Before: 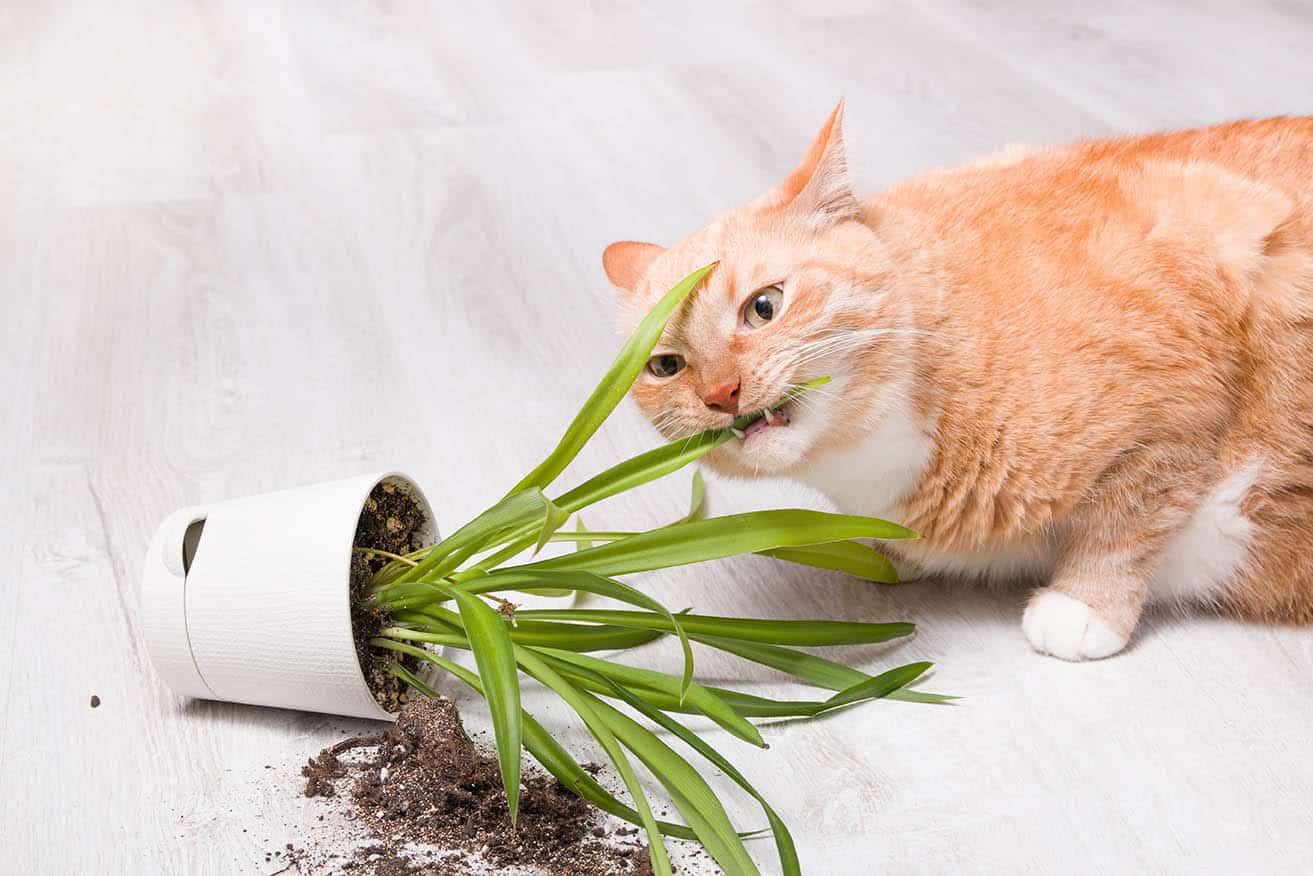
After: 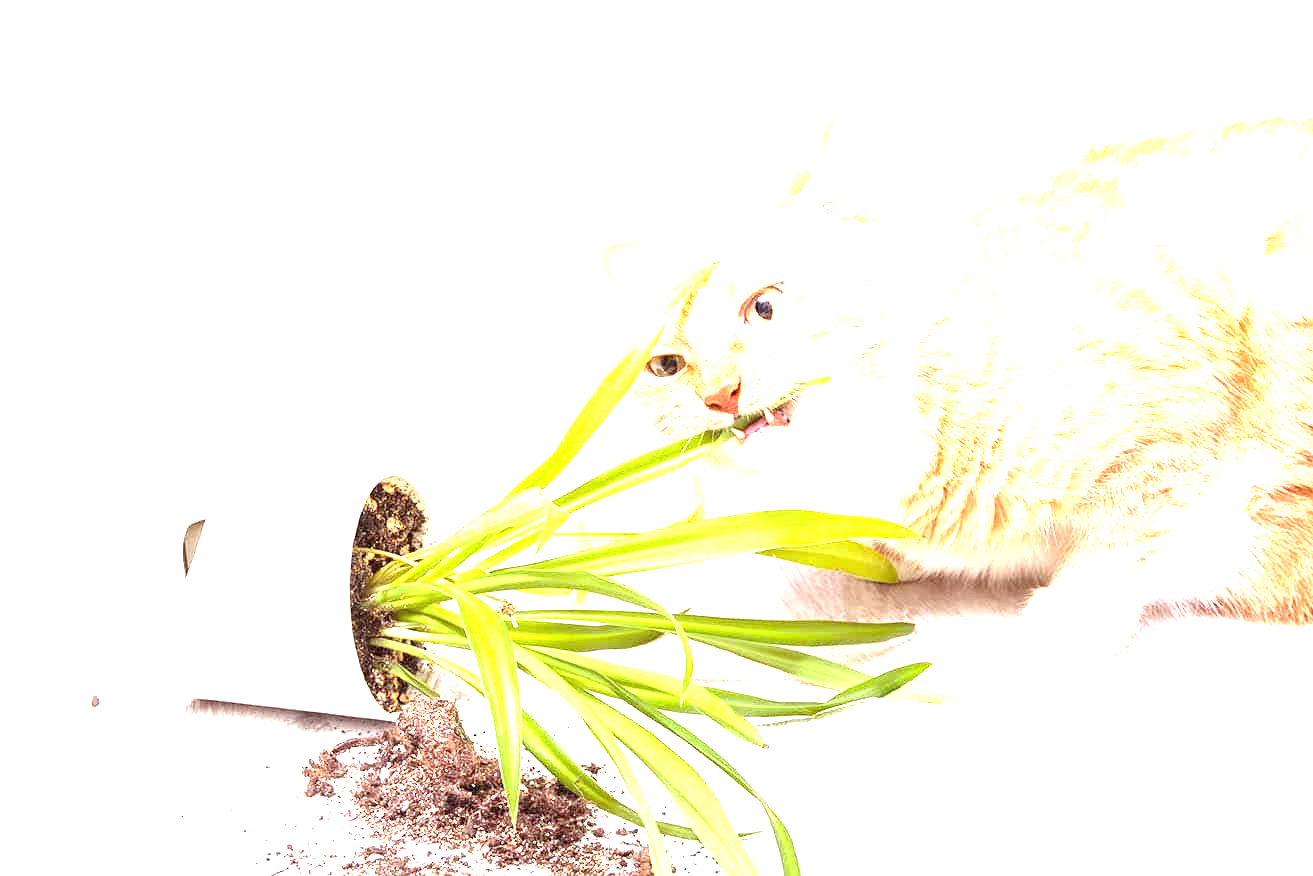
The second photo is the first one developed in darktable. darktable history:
exposure: exposure 2.25 EV, compensate highlight preservation false
rgb levels: mode RGB, independent channels, levels [[0, 0.474, 1], [0, 0.5, 1], [0, 0.5, 1]]
